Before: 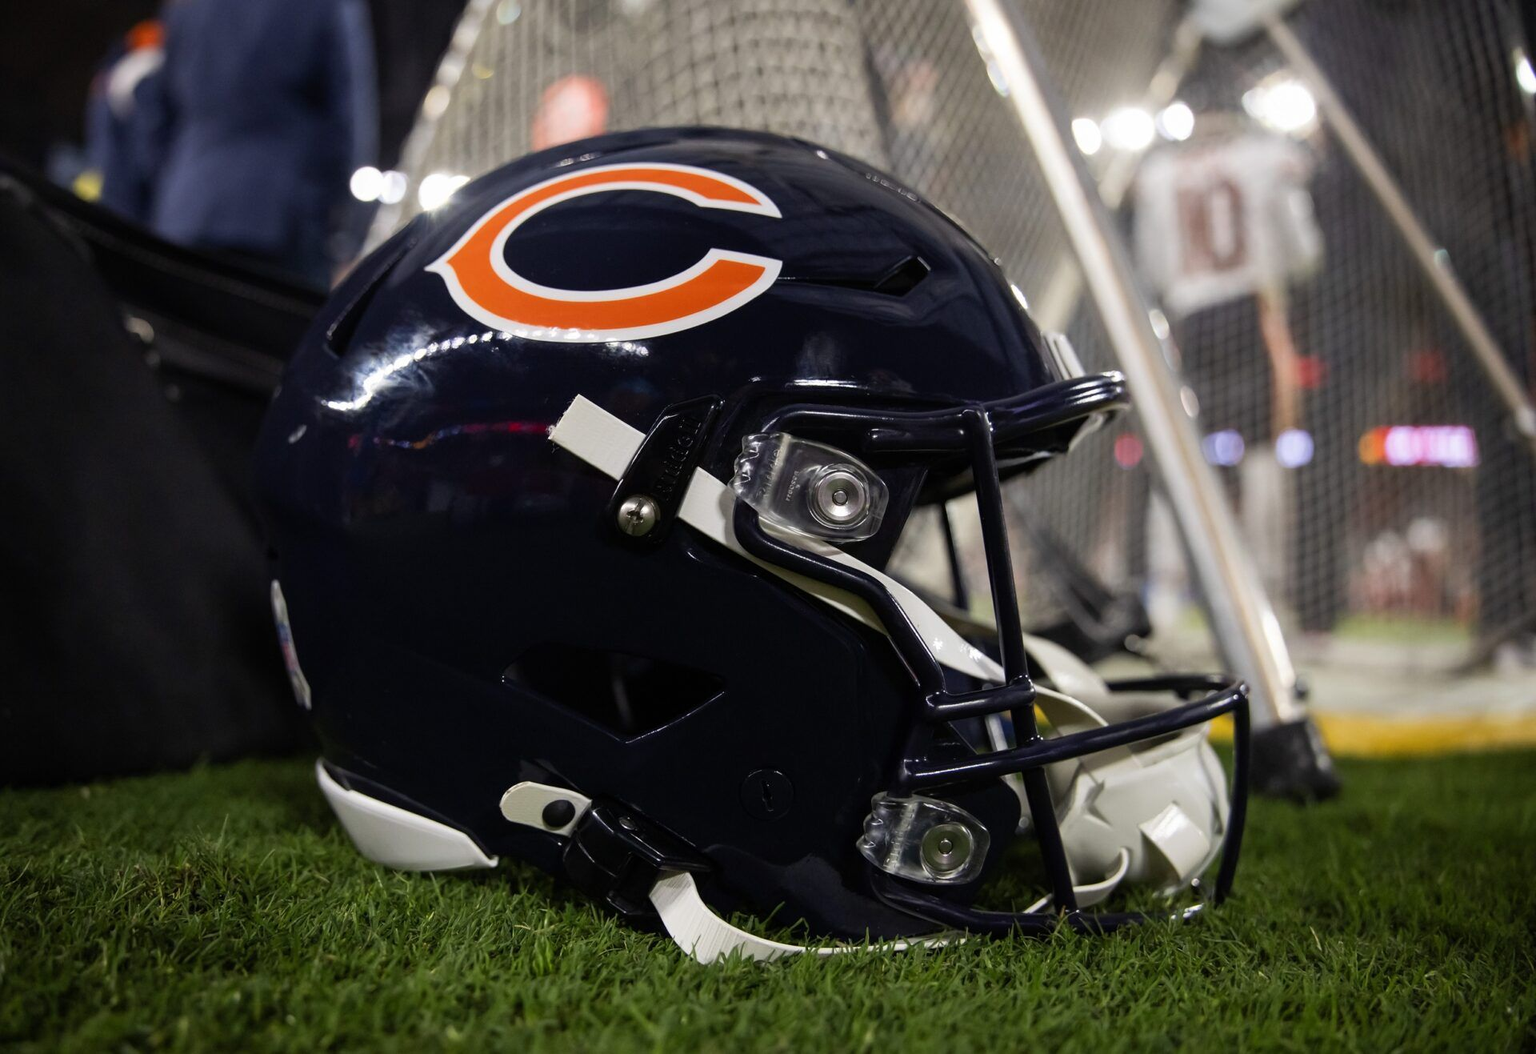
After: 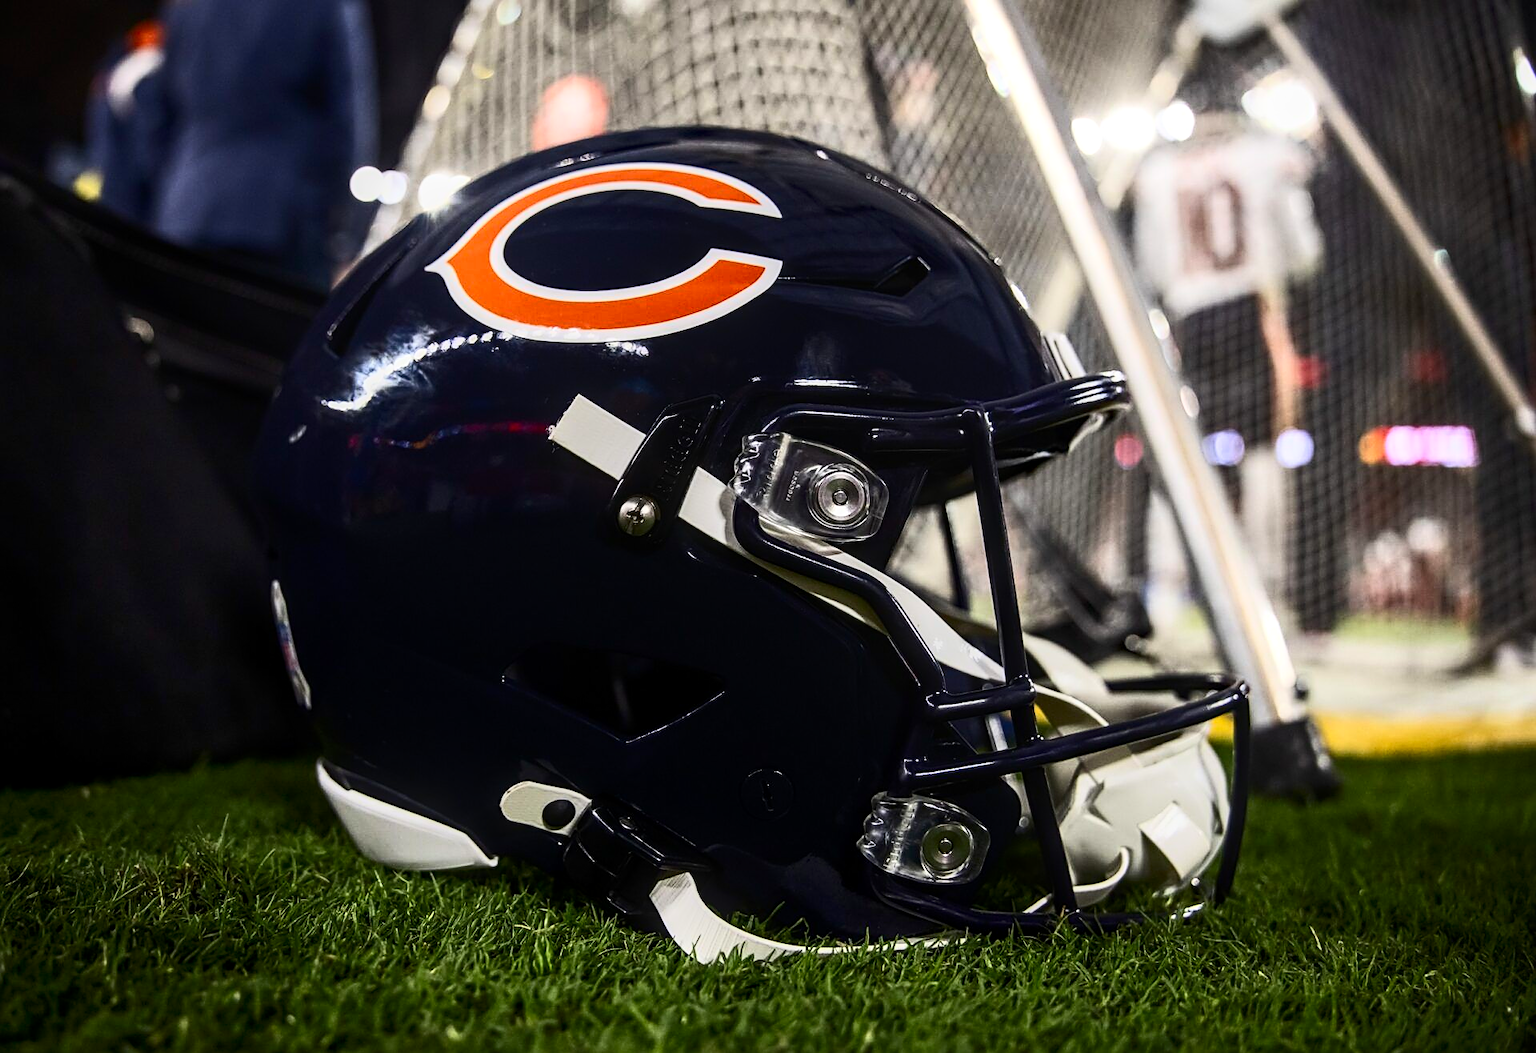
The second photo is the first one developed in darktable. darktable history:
contrast brightness saturation: contrast 0.405, brightness 0.097, saturation 0.211
local contrast: detail 130%
sharpen: on, module defaults
